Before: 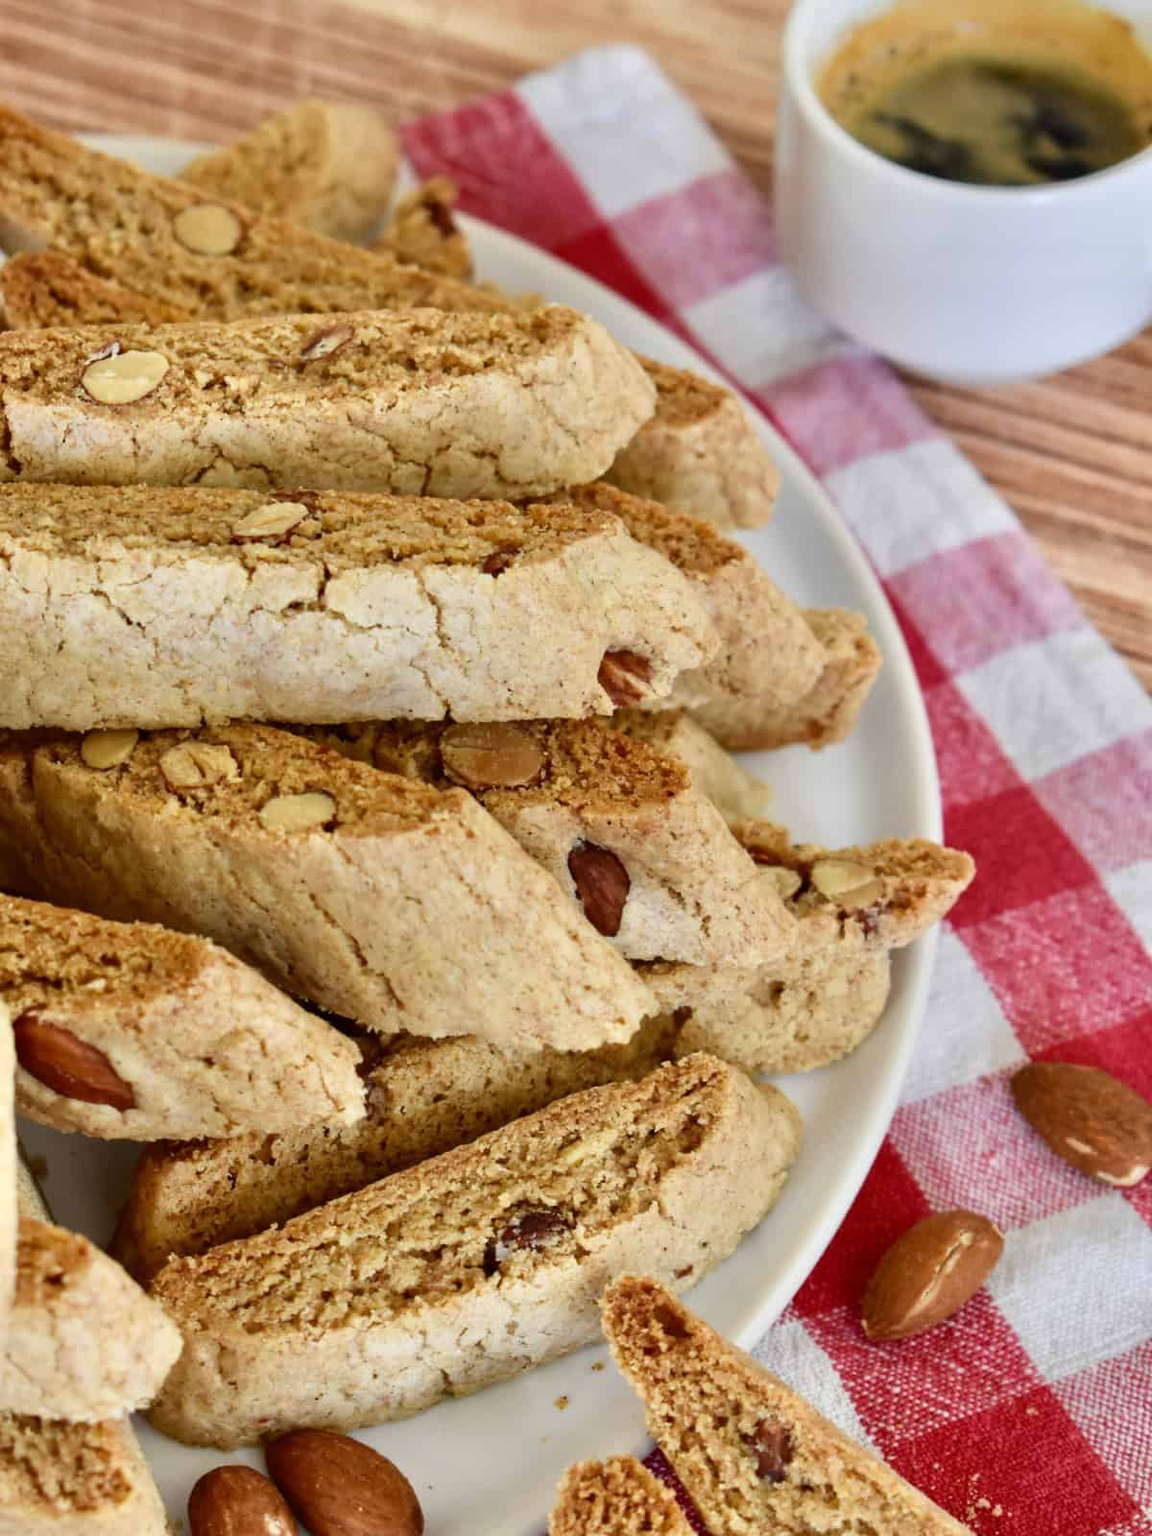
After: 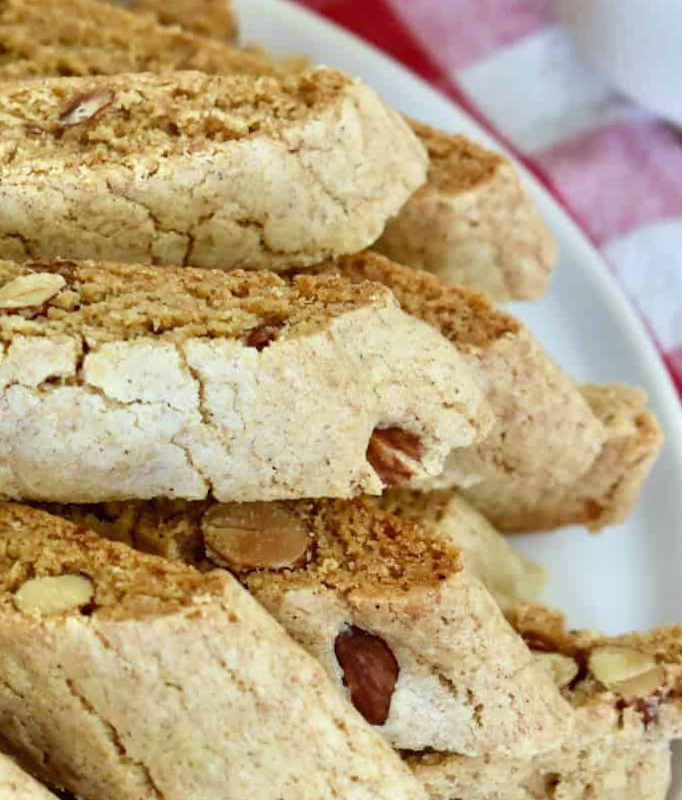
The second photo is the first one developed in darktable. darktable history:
crop: left 20.932%, top 15.471%, right 21.848%, bottom 34.081%
white balance: red 0.925, blue 1.046
rotate and perspective: rotation 0.192°, lens shift (horizontal) -0.015, crop left 0.005, crop right 0.996, crop top 0.006, crop bottom 0.99
exposure: exposure 0.29 EV, compensate highlight preservation false
